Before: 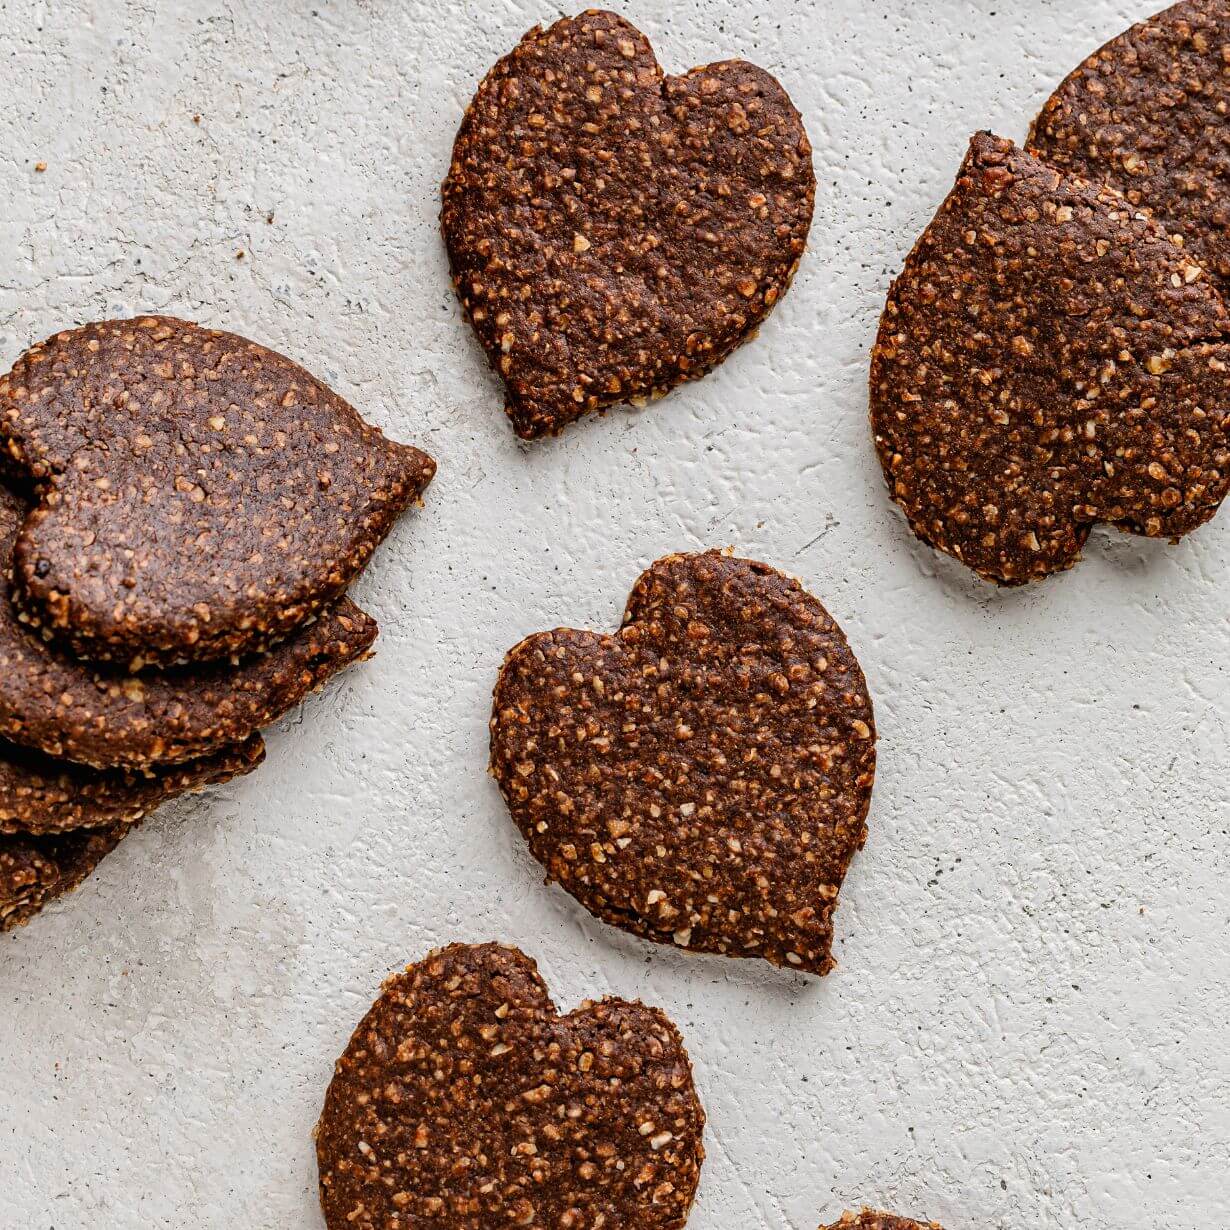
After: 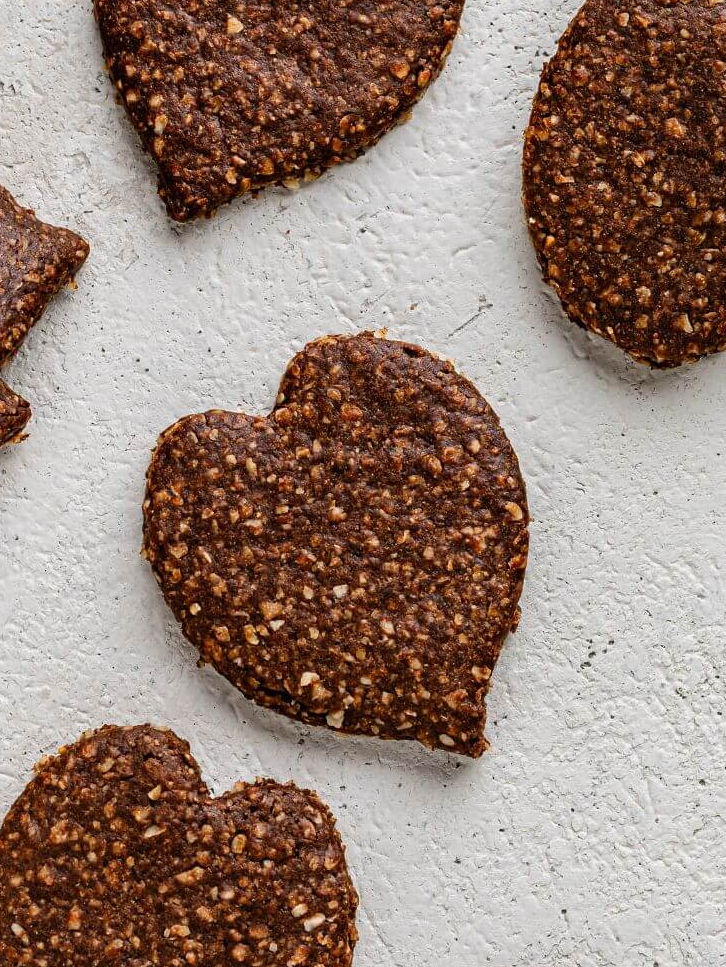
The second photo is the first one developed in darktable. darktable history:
crop and rotate: left 28.256%, top 17.734%, right 12.656%, bottom 3.573%
exposure: exposure -0.048 EV, compensate highlight preservation false
